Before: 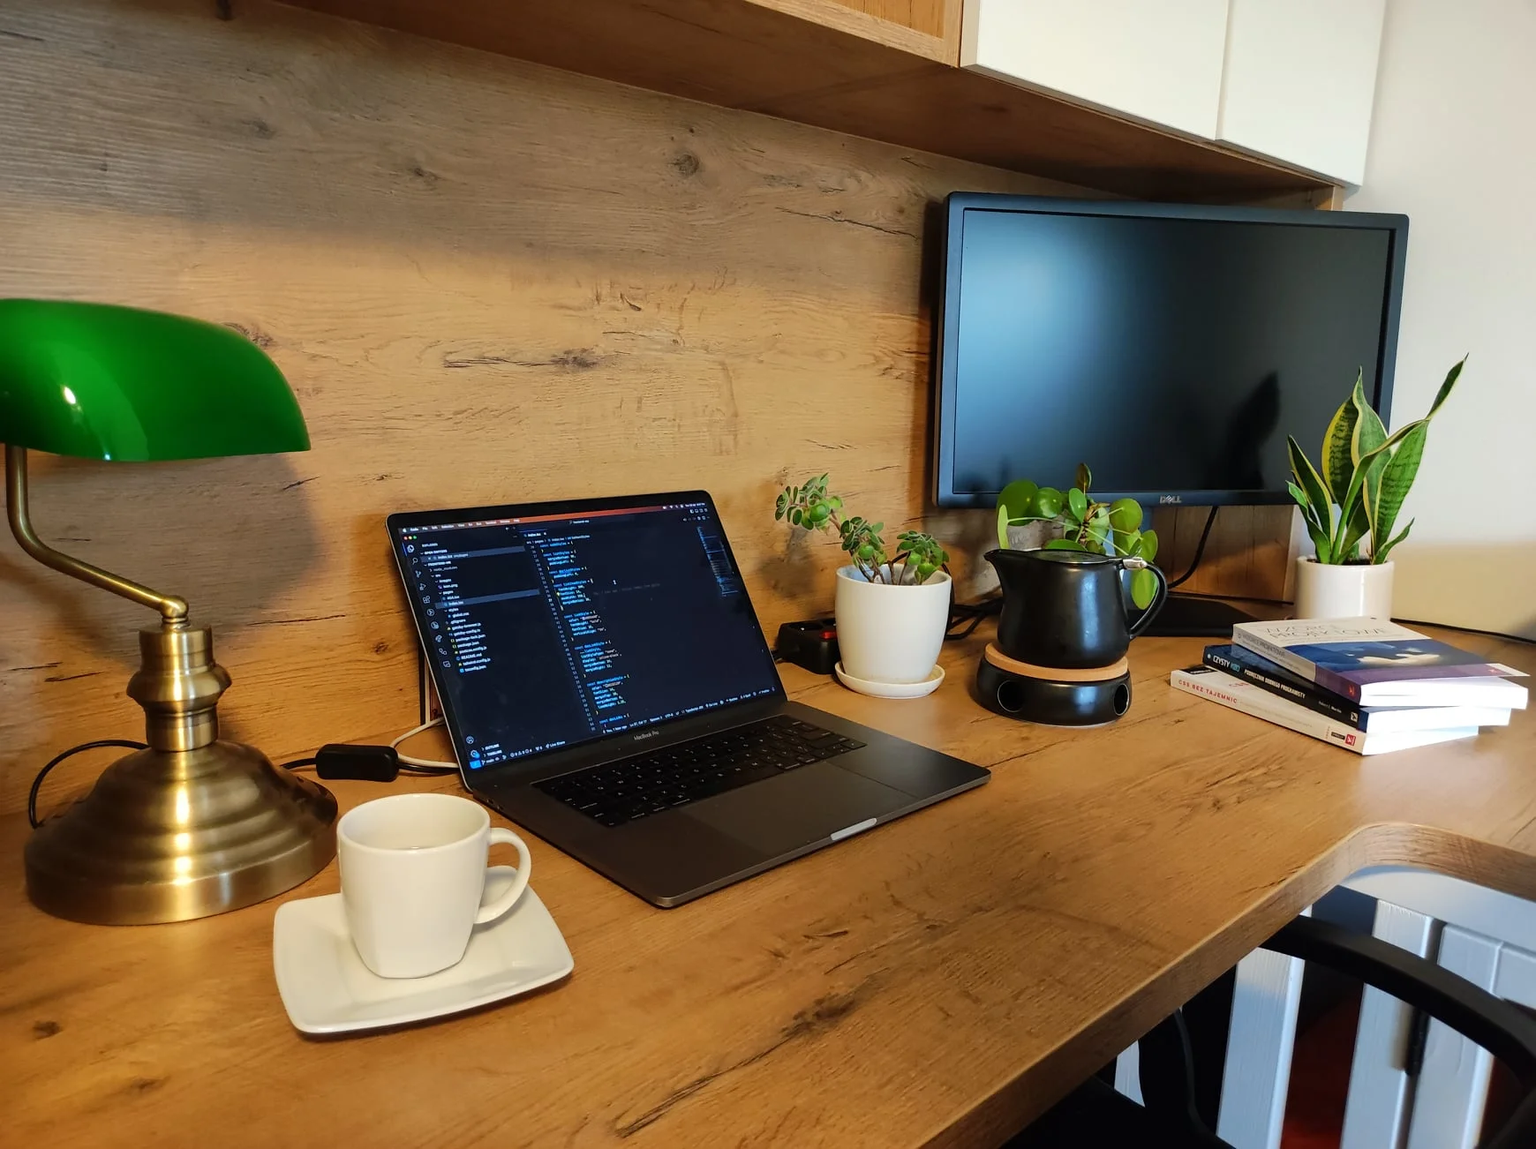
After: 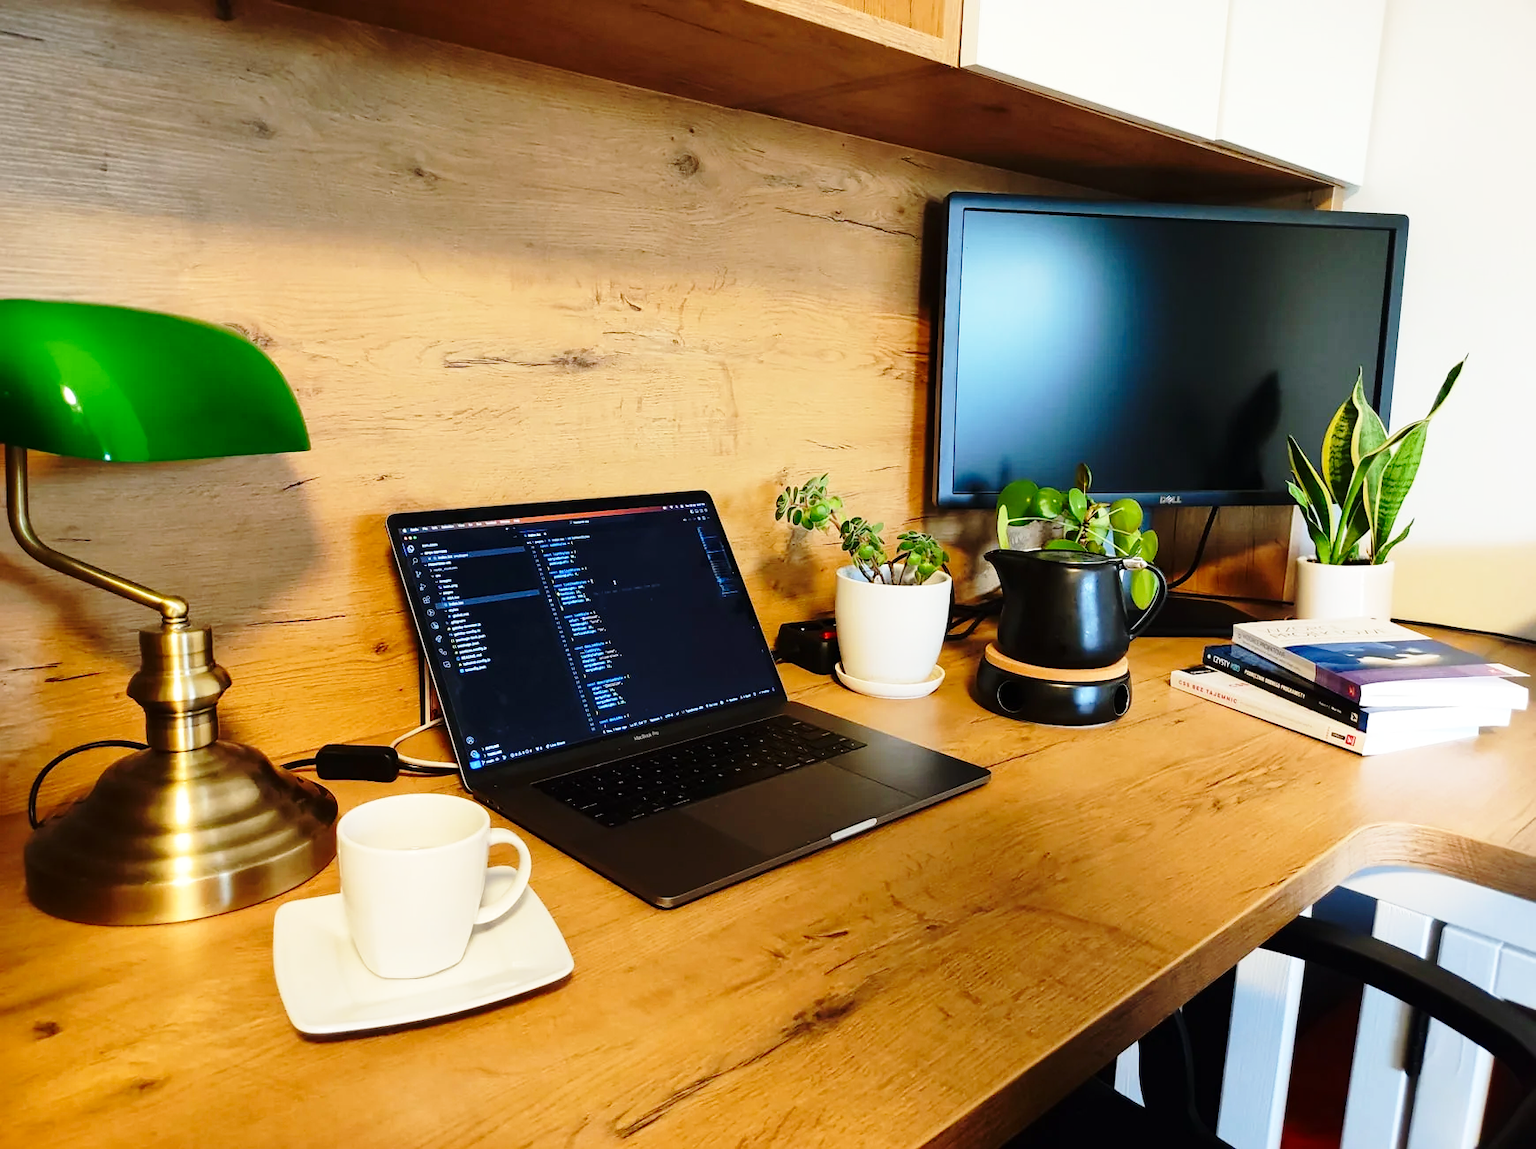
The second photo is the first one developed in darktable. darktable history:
exposure: compensate exposure bias true, compensate highlight preservation false
base curve: curves: ch0 [(0, 0) (0.028, 0.03) (0.121, 0.232) (0.46, 0.748) (0.859, 0.968) (1, 1)], preserve colors none
shadows and highlights: shadows -30, highlights 30
